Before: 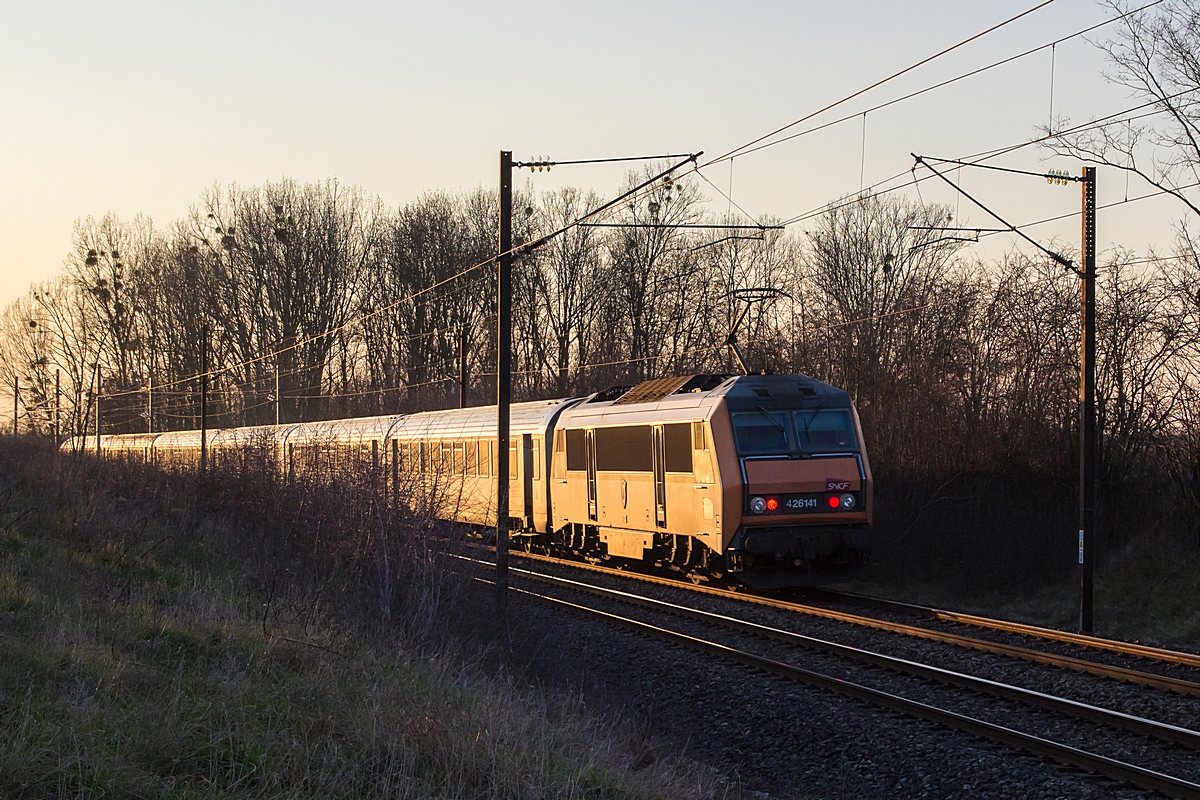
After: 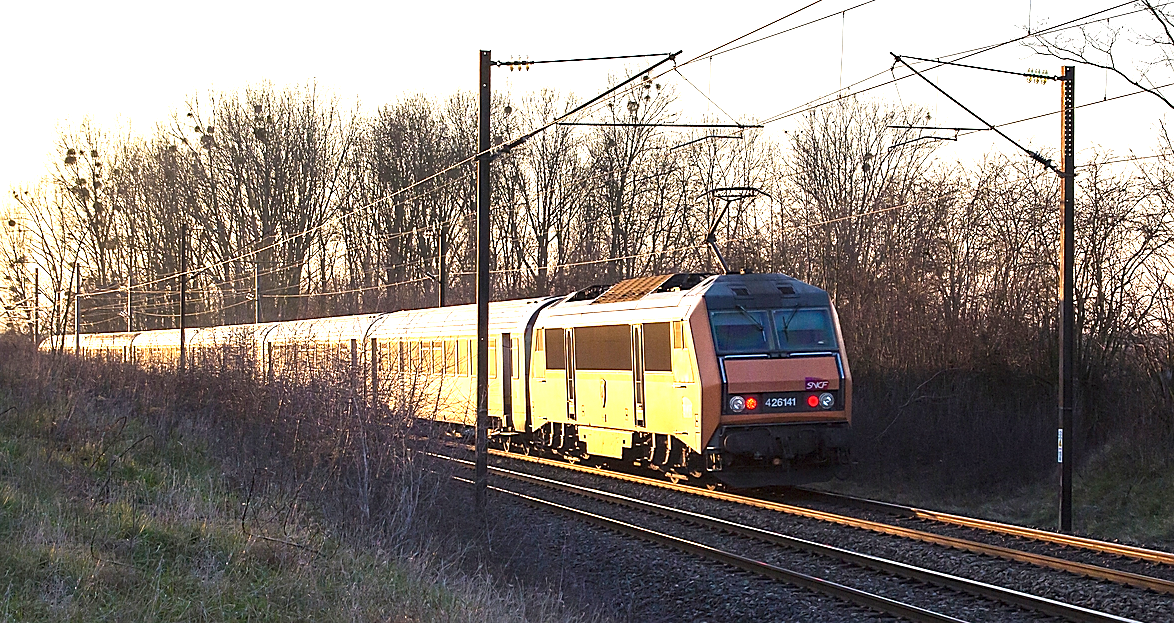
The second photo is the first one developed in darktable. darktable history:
crop and rotate: left 1.82%, top 12.694%, right 0.308%, bottom 9.387%
sharpen: radius 1.431, amount 0.391, threshold 1.469
exposure: black level correction 0, exposure 1.511 EV, compensate highlight preservation false
haze removal: compatibility mode true
